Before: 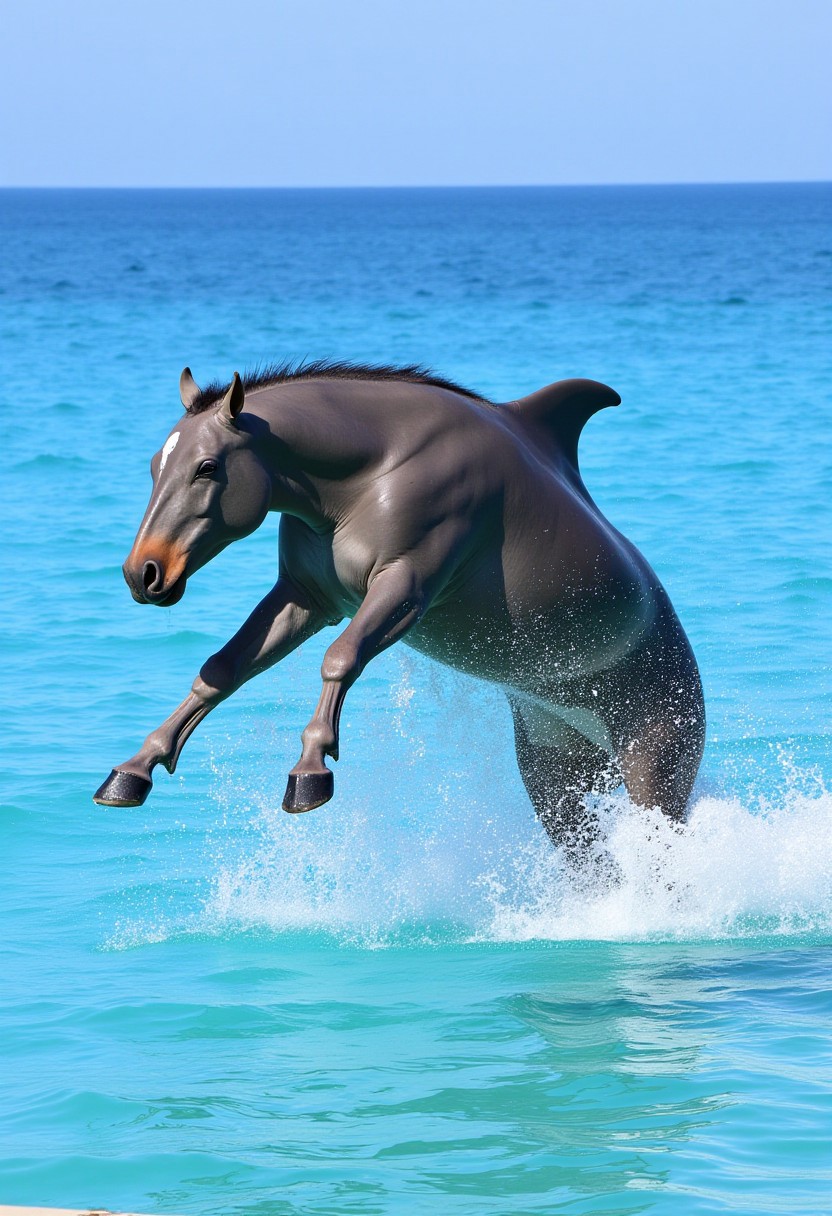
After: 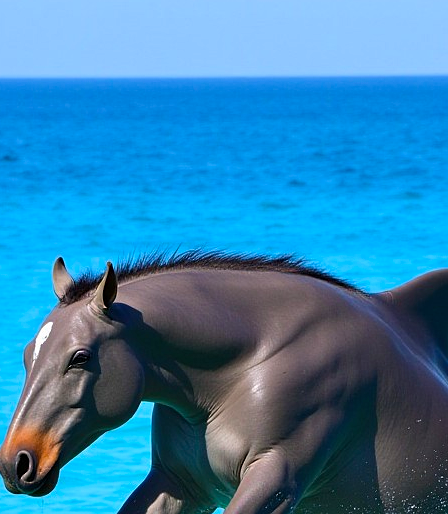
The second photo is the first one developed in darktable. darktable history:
crop: left 15.306%, top 9.065%, right 30.789%, bottom 48.638%
color balance rgb: perceptual saturation grading › global saturation 20%, global vibrance 20%
sharpen: radius 1.272, amount 0.305, threshold 0
